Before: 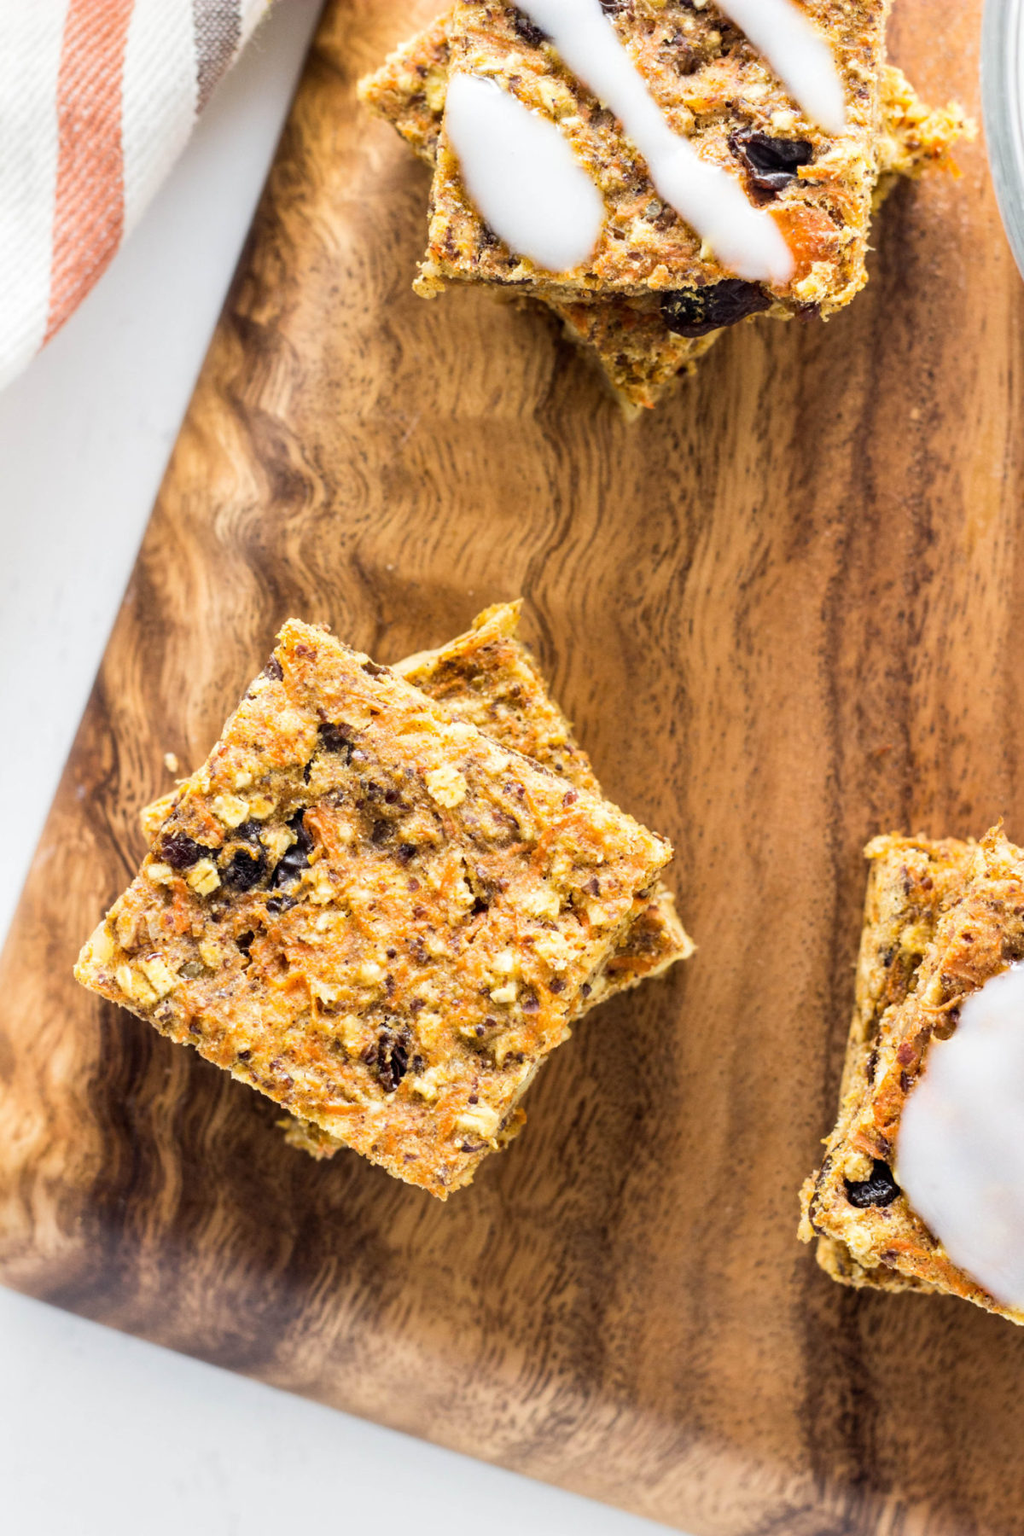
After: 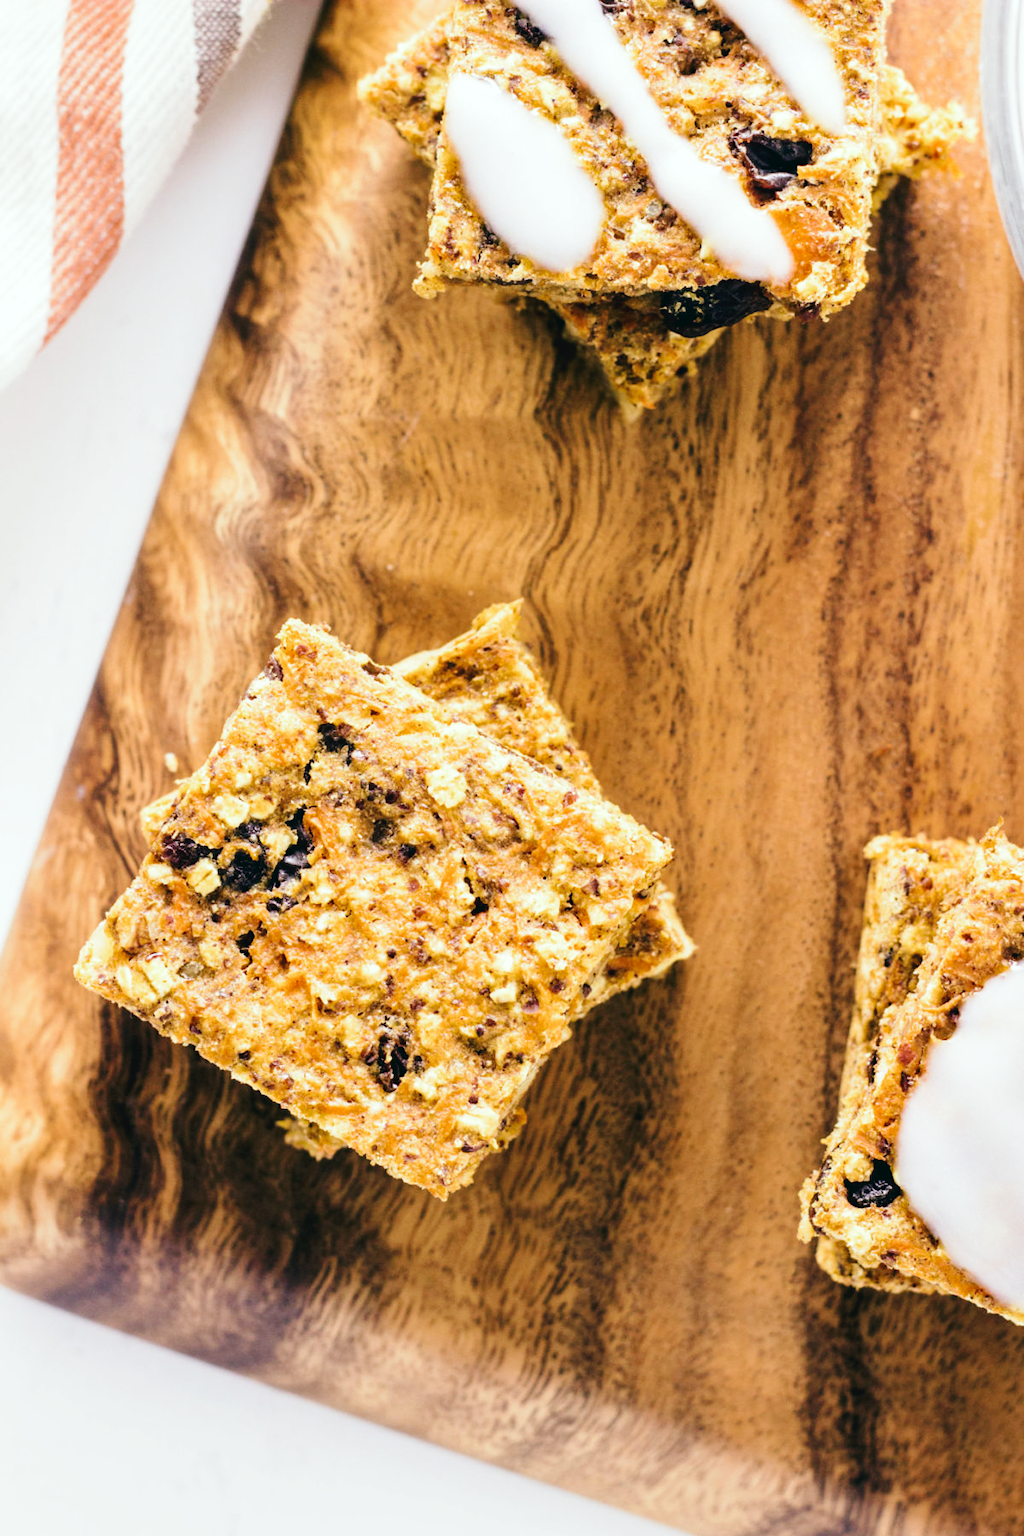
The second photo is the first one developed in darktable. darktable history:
tone curve: curves: ch0 [(0, 0) (0.003, 0.03) (0.011, 0.032) (0.025, 0.035) (0.044, 0.038) (0.069, 0.041) (0.1, 0.058) (0.136, 0.091) (0.177, 0.133) (0.224, 0.181) (0.277, 0.268) (0.335, 0.363) (0.399, 0.461) (0.468, 0.554) (0.543, 0.633) (0.623, 0.709) (0.709, 0.784) (0.801, 0.869) (0.898, 0.938) (1, 1)], preserve colors none
color look up table: target L [98.9, 92.33, 90.75, 87.37, 87.1, 83.26, 75.68, 63.67, 60.29, 45.69, 41.67, 32.81, 19.62, 200.51, 72.87, 68.34, 70.17, 66.17, 53.41, 53.53, 52.8, 48.76, 43.91, 36.49, 27.01, 16.9, 14.41, 77.66, 73.68, 75.89, 73.27, 60.65, 58.23, 49.14, 46.27, 47.8, 43.02, 36.98, 35.25, 27.87, 17.31, 14.6, 4.772, 99.02, 86.27, 59.63, 54.93, 51.13, 27.92], target a [-15.24, -32.21, -28.69, -55.05, -35.7, -21.36, -47.11, -62.61, -22.05, -37.54, -9.354, -23.09, -19.72, 0, 27.79, 30.11, 4.075, 18.52, 56.01, 62.29, 22.18, 72.48, 22.9, 47.24, 26.27, 25.61, -5.782, 9.973, 37.07, 20.66, 40.91, 68.99, 68.02, 28.26, 23.52, 40.86, 61.97, 11.61, 54.06, 35.21, 16.93, 34.05, -13.71, -10.69, -23.45, 4.407, -6.981, -19.61, -5.848], target b [22.86, 37.76, 2.007, 30.56, 17.99, 8.462, 43.94, 38.92, 5.164, 30.8, 20.53, 19.8, 7.508, 0, 23.43, 56.69, 60.08, 36.89, 20.13, 52.38, 19.57, 34.87, 38.44, 26.46, 32.53, 5.544, 6.766, -5.824, -17.97, -32.42, -36.64, -37.15, -58.53, -9.156, -79.28, -36.37, -10.23, -56.31, -77.65, -8.547, -32.35, -45.35, -6.877, -3.032, -13.33, -54.05, -5.938, -32.95, -15.59], num patches 49
